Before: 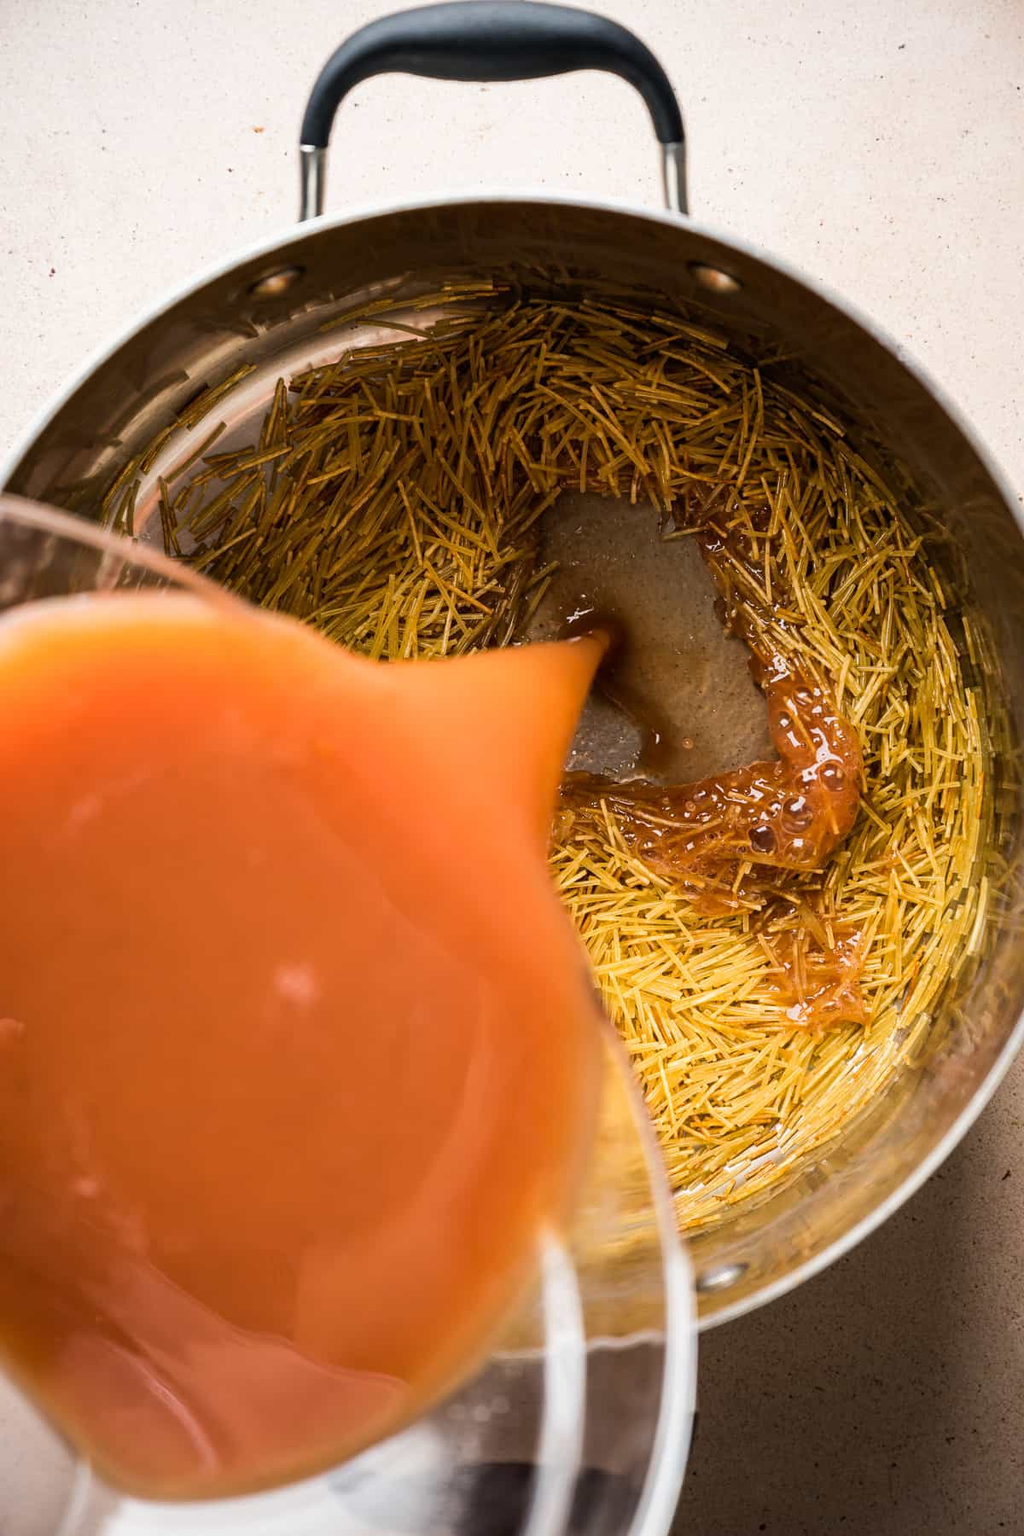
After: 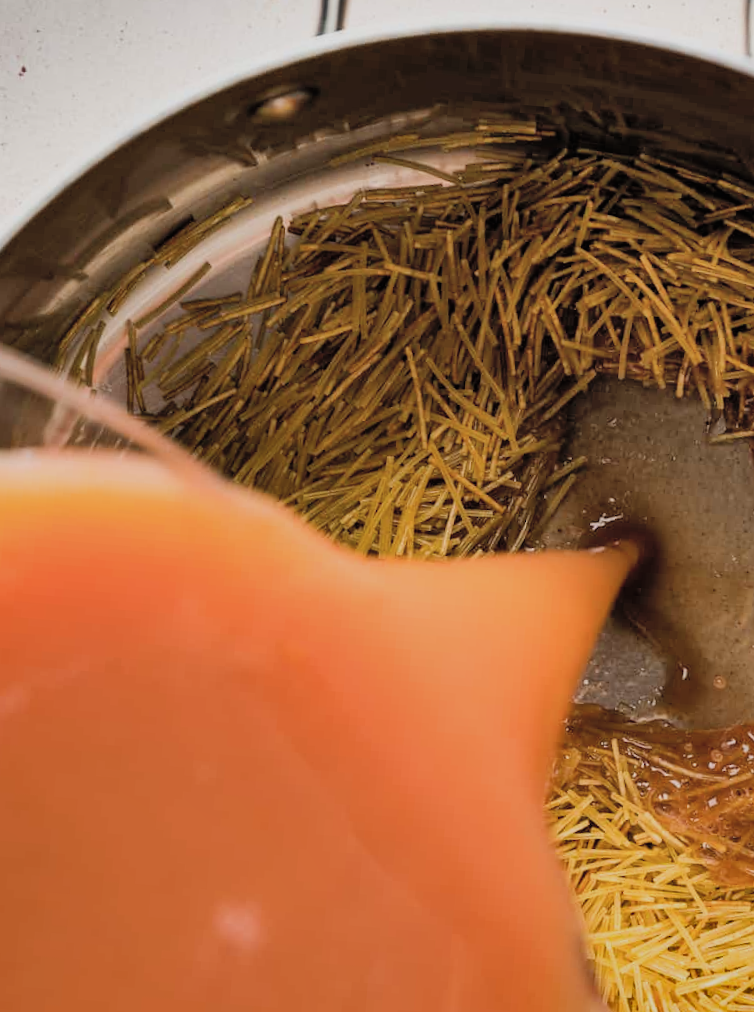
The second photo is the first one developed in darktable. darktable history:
crop and rotate: angle -4.7°, left 2.26%, top 6.878%, right 27.364%, bottom 30.149%
shadows and highlights: radius 101.81, shadows 50.31, highlights -65.84, soften with gaussian
tone equalizer: -8 EV -0.001 EV, -7 EV 0.003 EV, -6 EV -0.004 EV, -5 EV -0.012 EV, -4 EV -0.055 EV, -3 EV -0.216 EV, -2 EV -0.239 EV, -1 EV 0.113 EV, +0 EV 0.324 EV
filmic rgb: black relative exposure -7.99 EV, white relative exposure 4.05 EV, hardness 4.14, contrast 0.922
contrast brightness saturation: brightness 0.141
exposure: exposure -0.316 EV, compensate highlight preservation false
